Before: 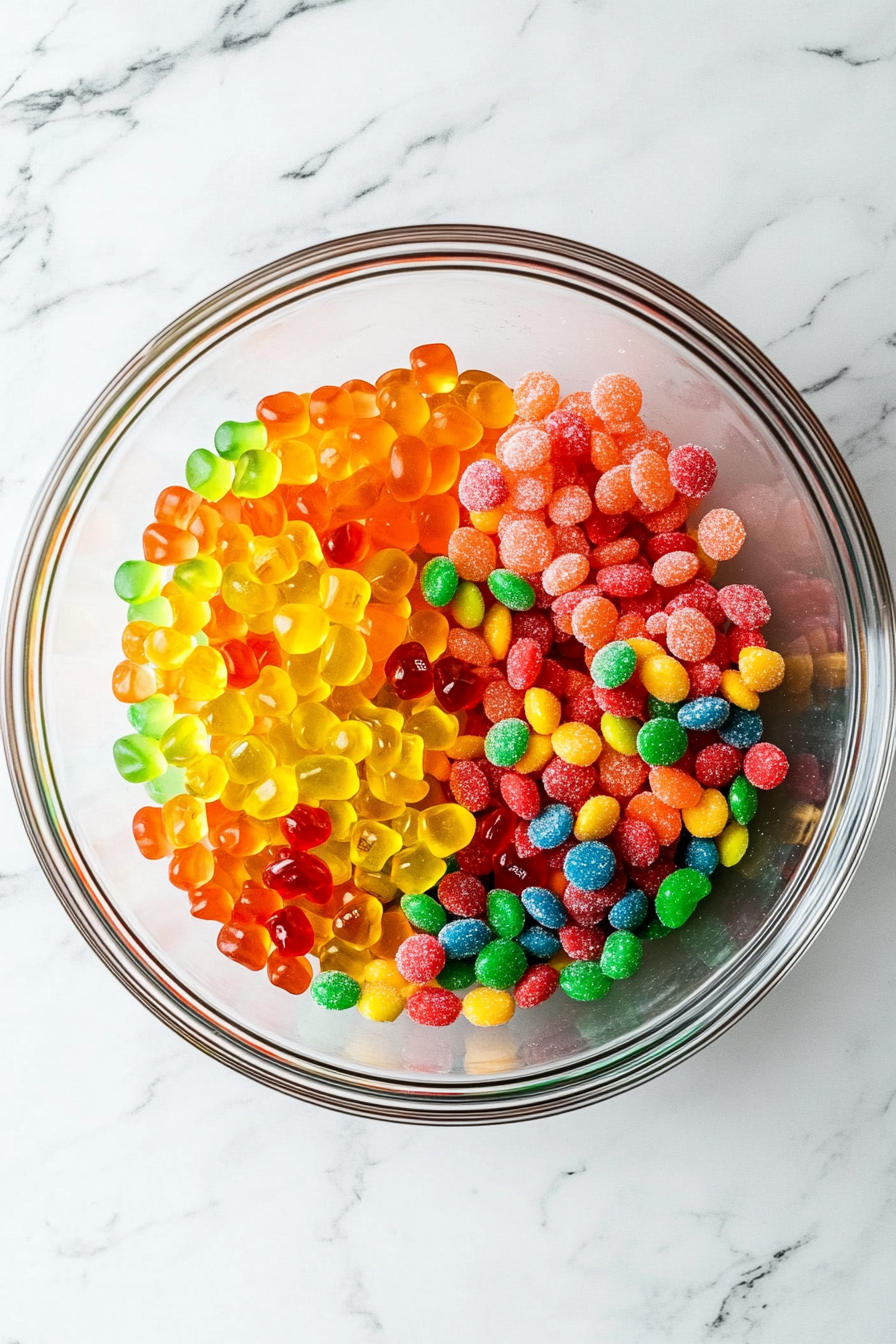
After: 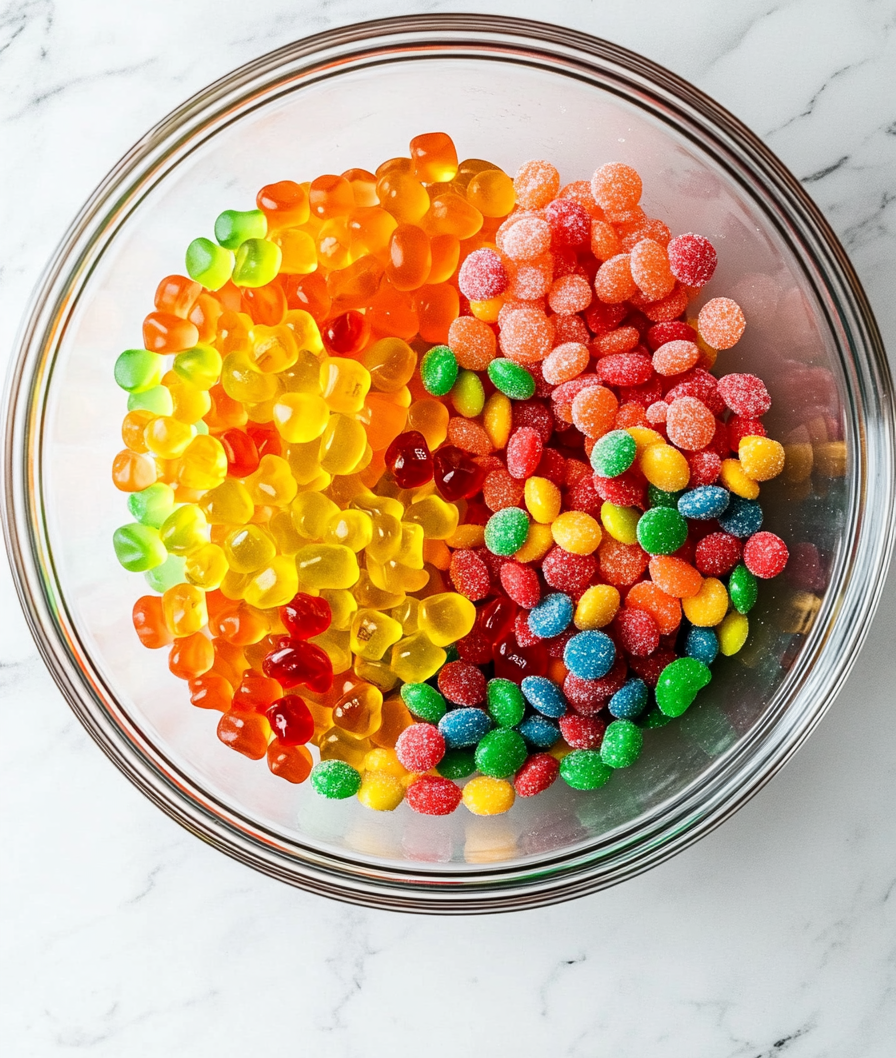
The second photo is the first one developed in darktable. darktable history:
crop and rotate: top 15.716%, bottom 5.535%
